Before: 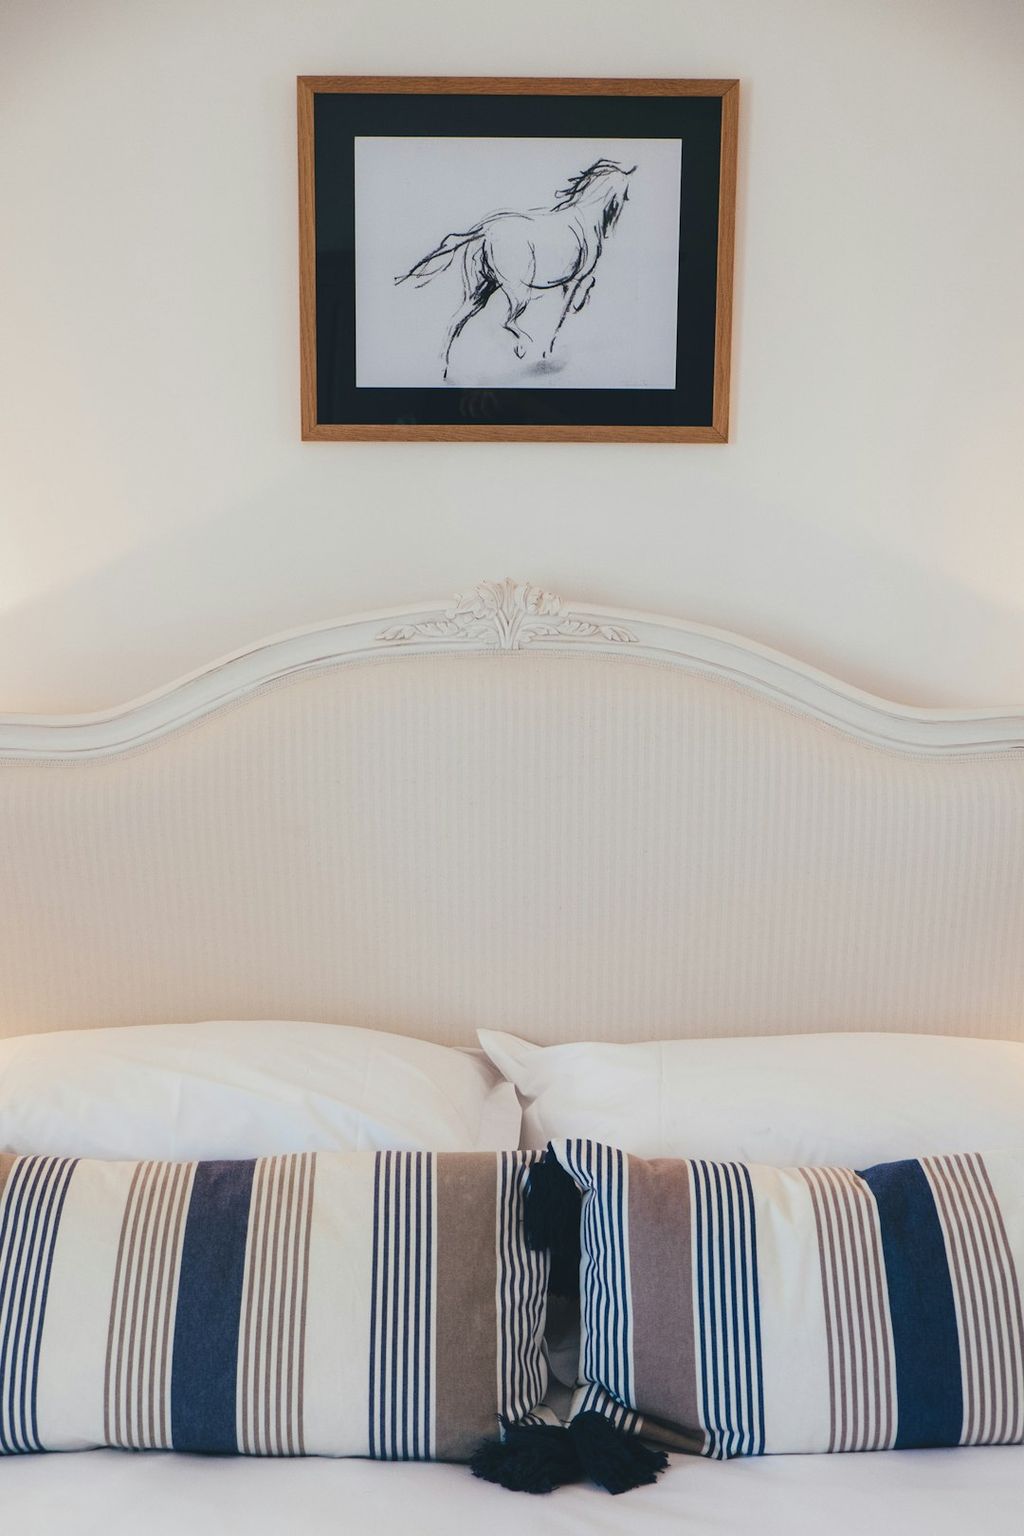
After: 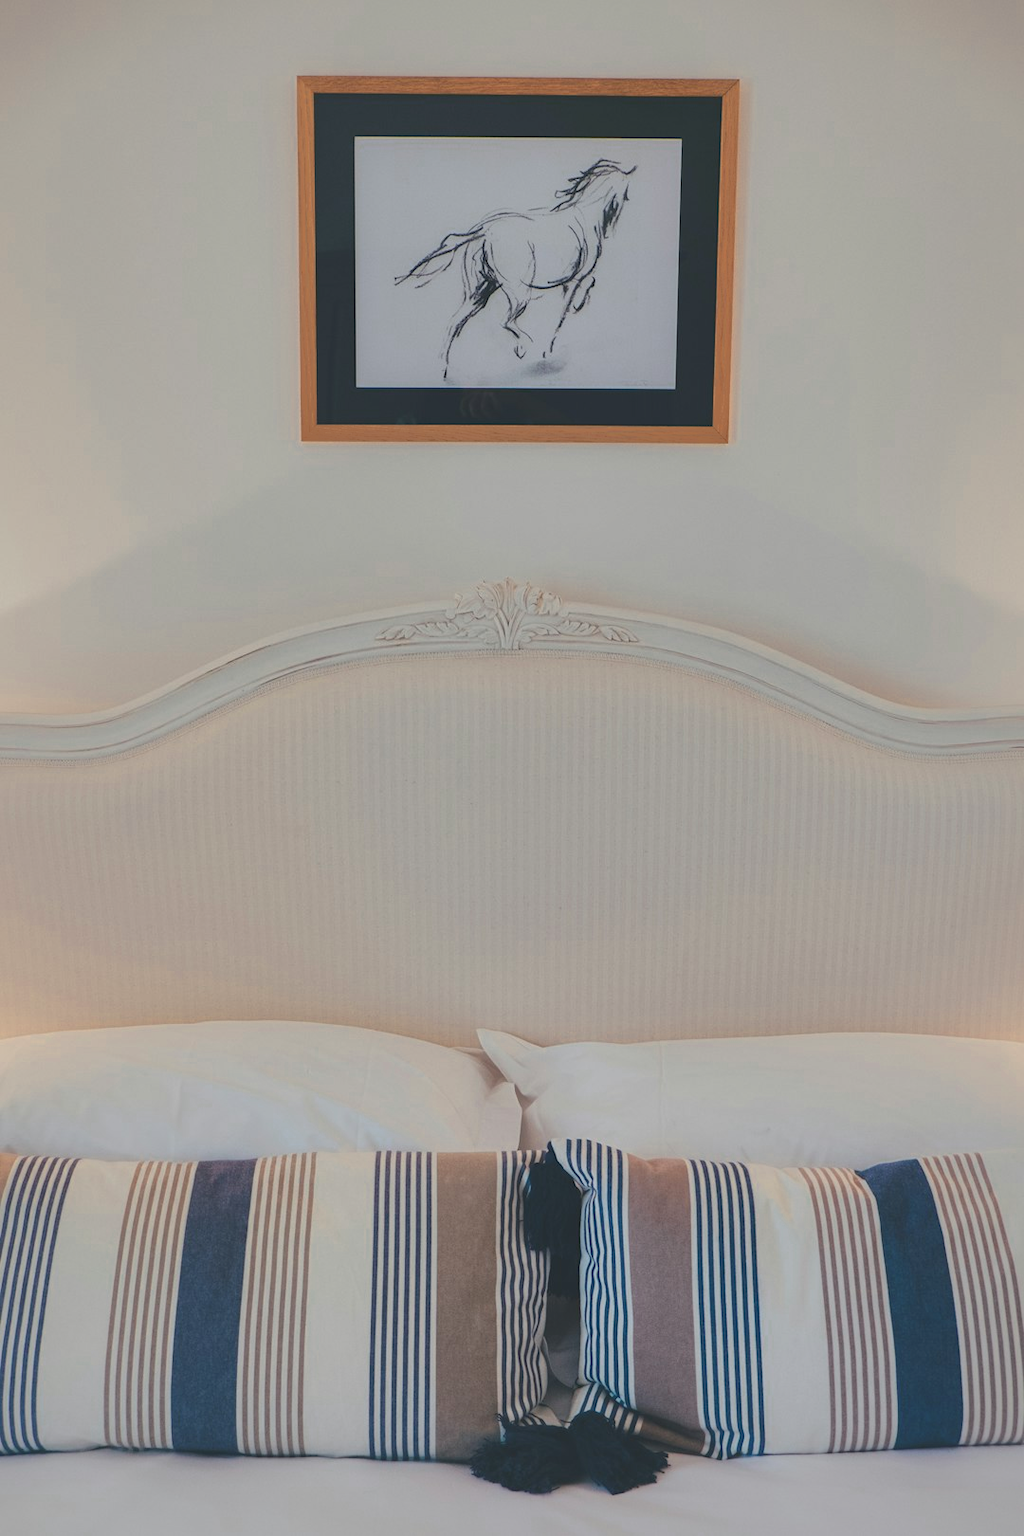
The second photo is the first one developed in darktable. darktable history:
lowpass: radius 0.1, contrast 0.85, saturation 1.1, unbound 0
shadows and highlights: shadows 40, highlights -60
color zones: curves: ch0 [(0.018, 0.548) (0.224, 0.64) (0.425, 0.447) (0.675, 0.575) (0.732, 0.579)]; ch1 [(0.066, 0.487) (0.25, 0.5) (0.404, 0.43) (0.75, 0.421) (0.956, 0.421)]; ch2 [(0.044, 0.561) (0.215, 0.465) (0.399, 0.544) (0.465, 0.548) (0.614, 0.447) (0.724, 0.43) (0.882, 0.623) (0.956, 0.632)]
